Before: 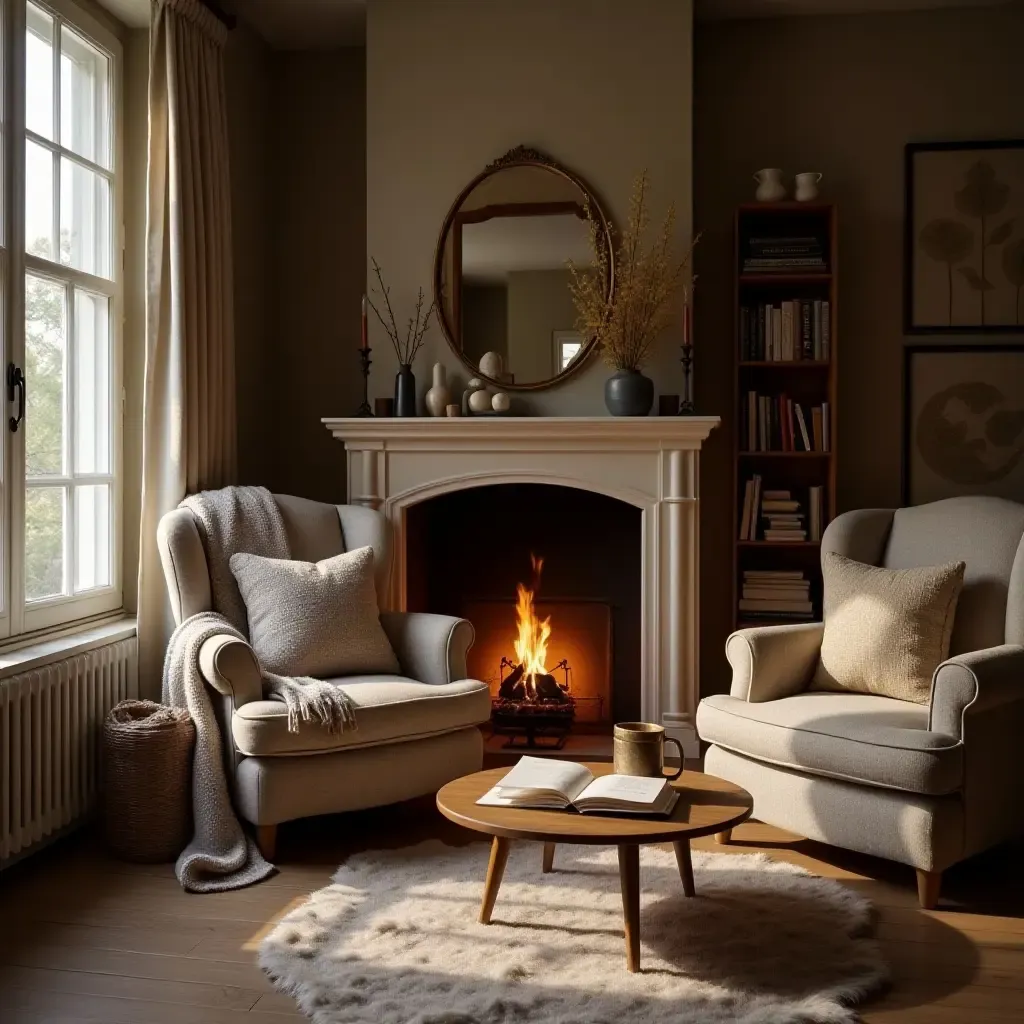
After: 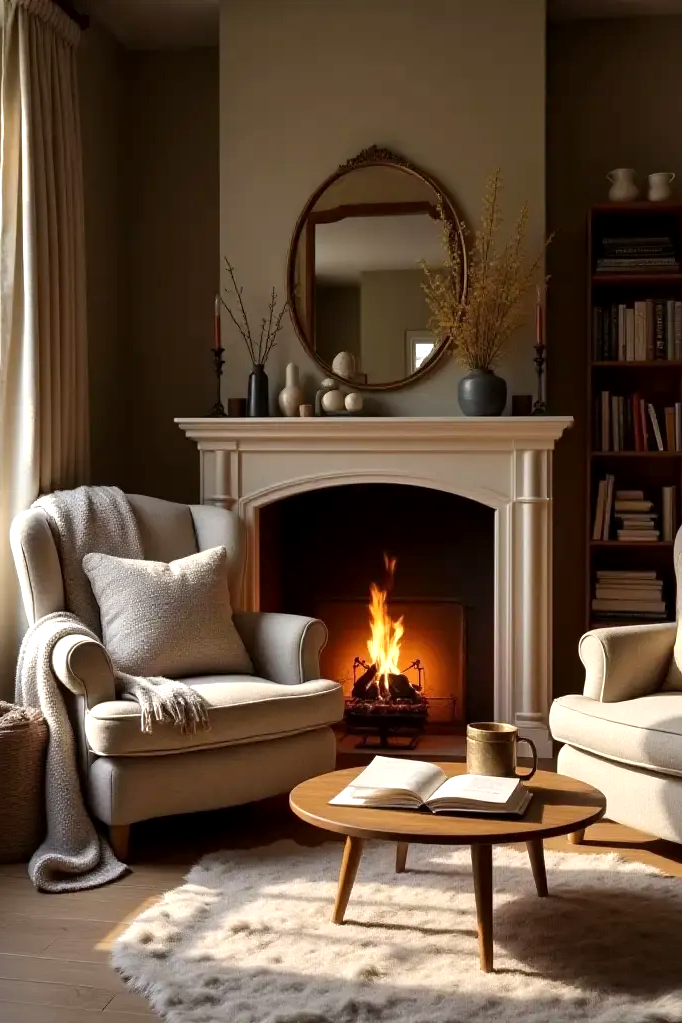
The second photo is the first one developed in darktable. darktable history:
crop and rotate: left 14.376%, right 18.991%
exposure: black level correction 0.001, exposure 0.5 EV, compensate highlight preservation false
